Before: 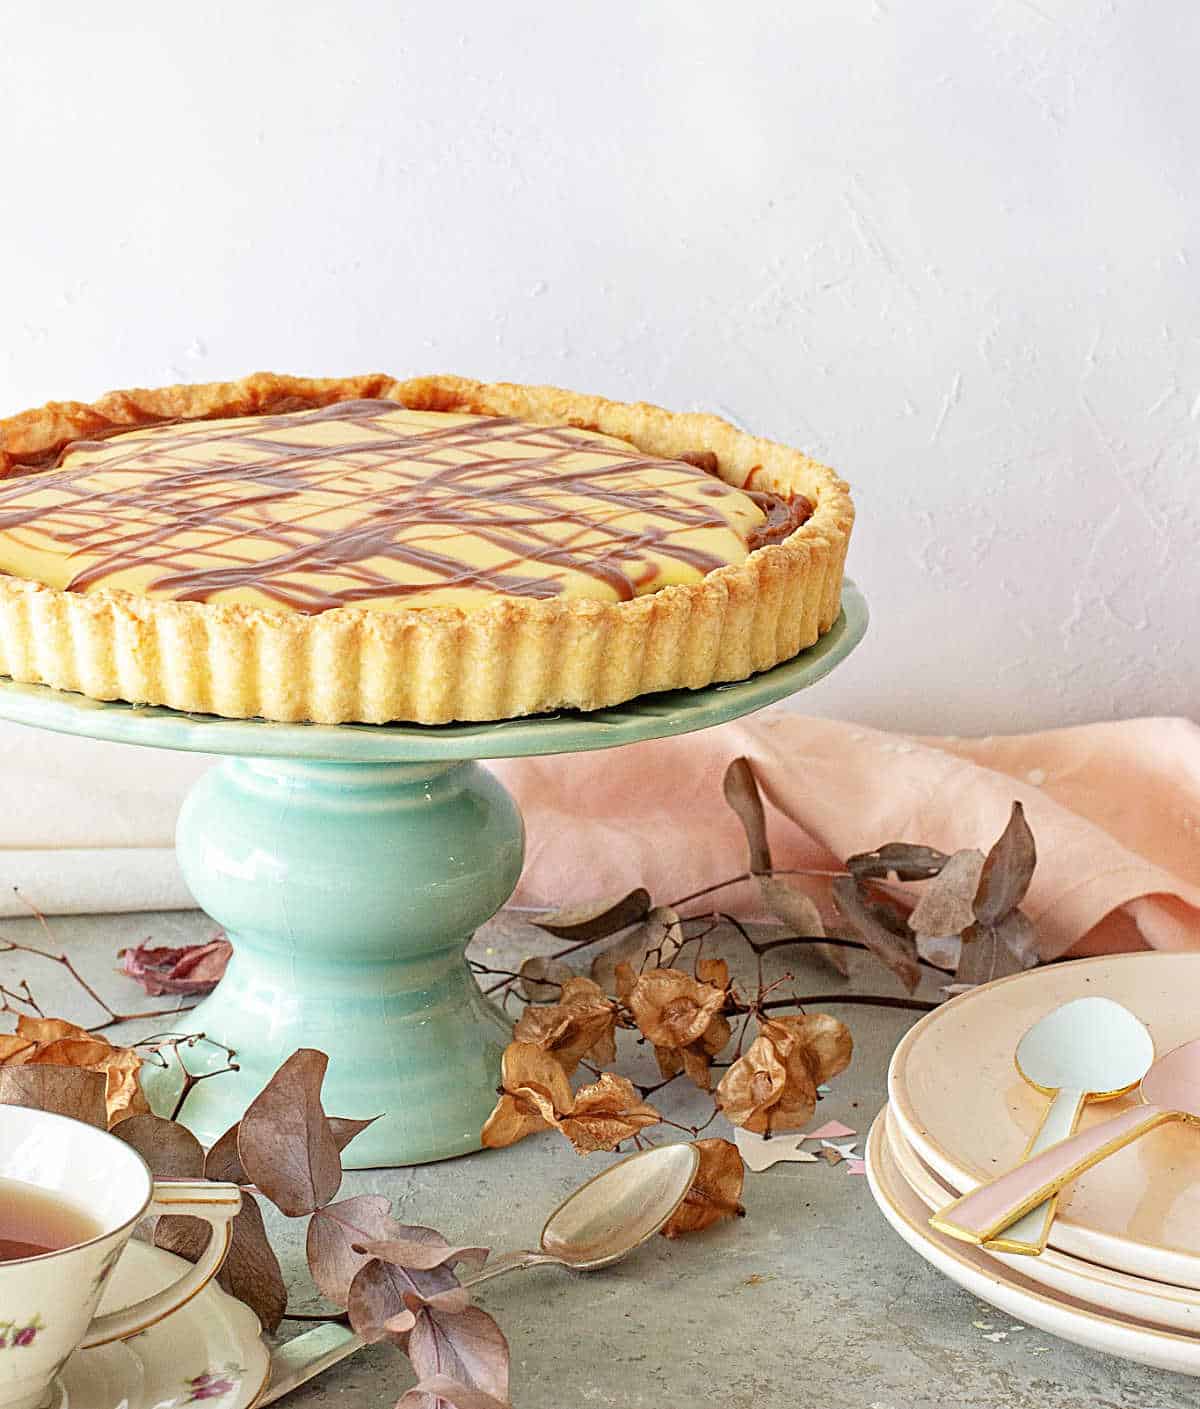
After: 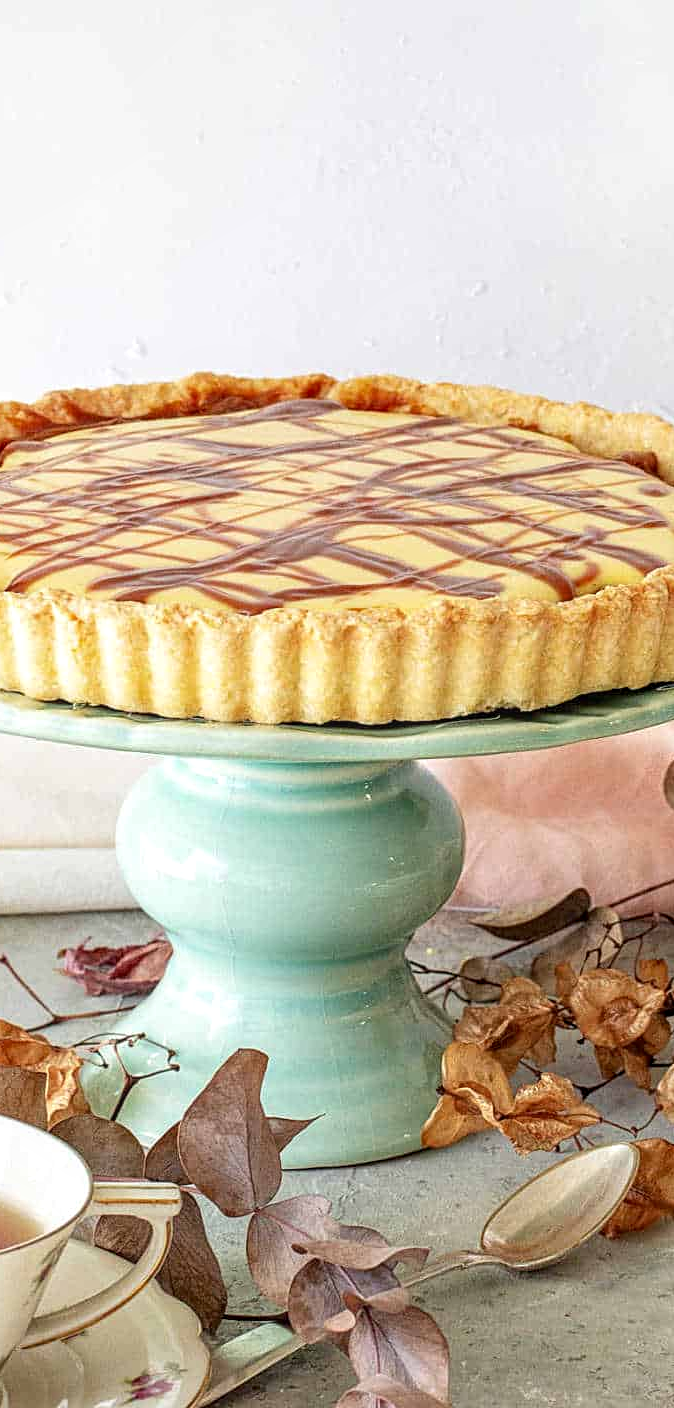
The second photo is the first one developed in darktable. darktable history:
exposure: compensate highlight preservation false
crop: left 5.032%, right 38.791%
local contrast: on, module defaults
